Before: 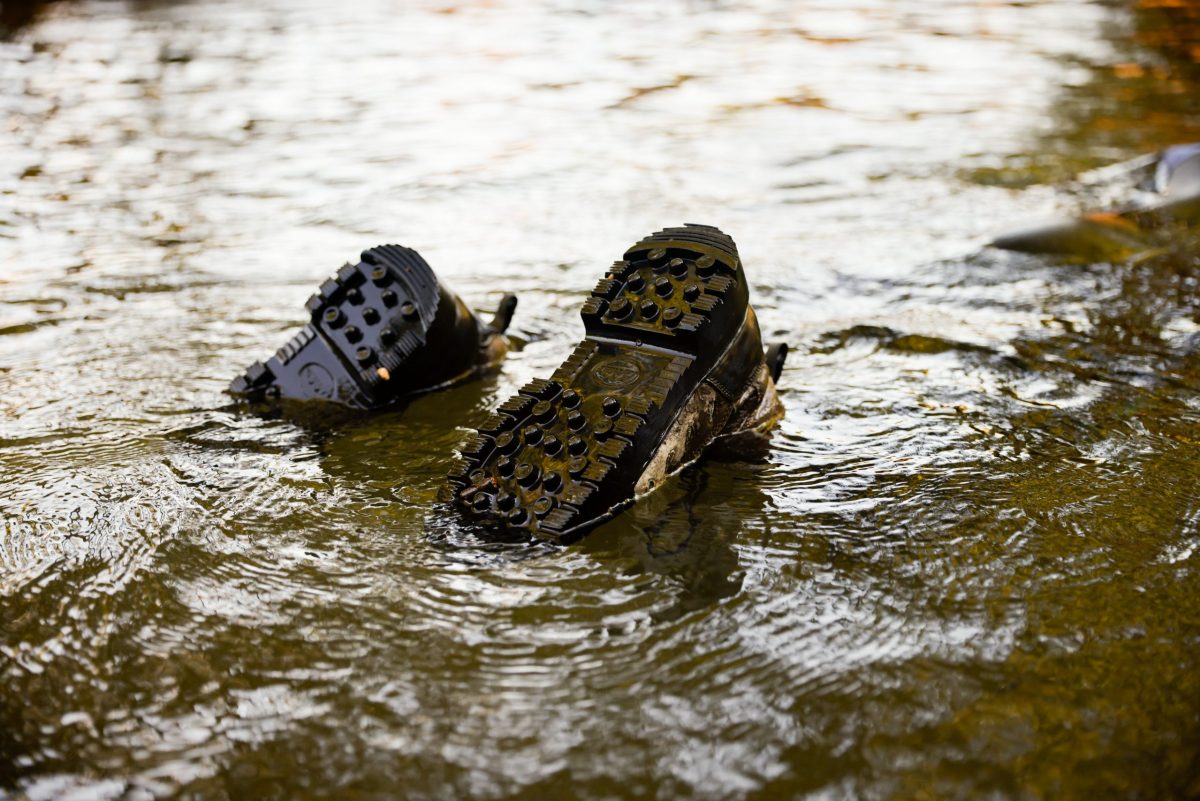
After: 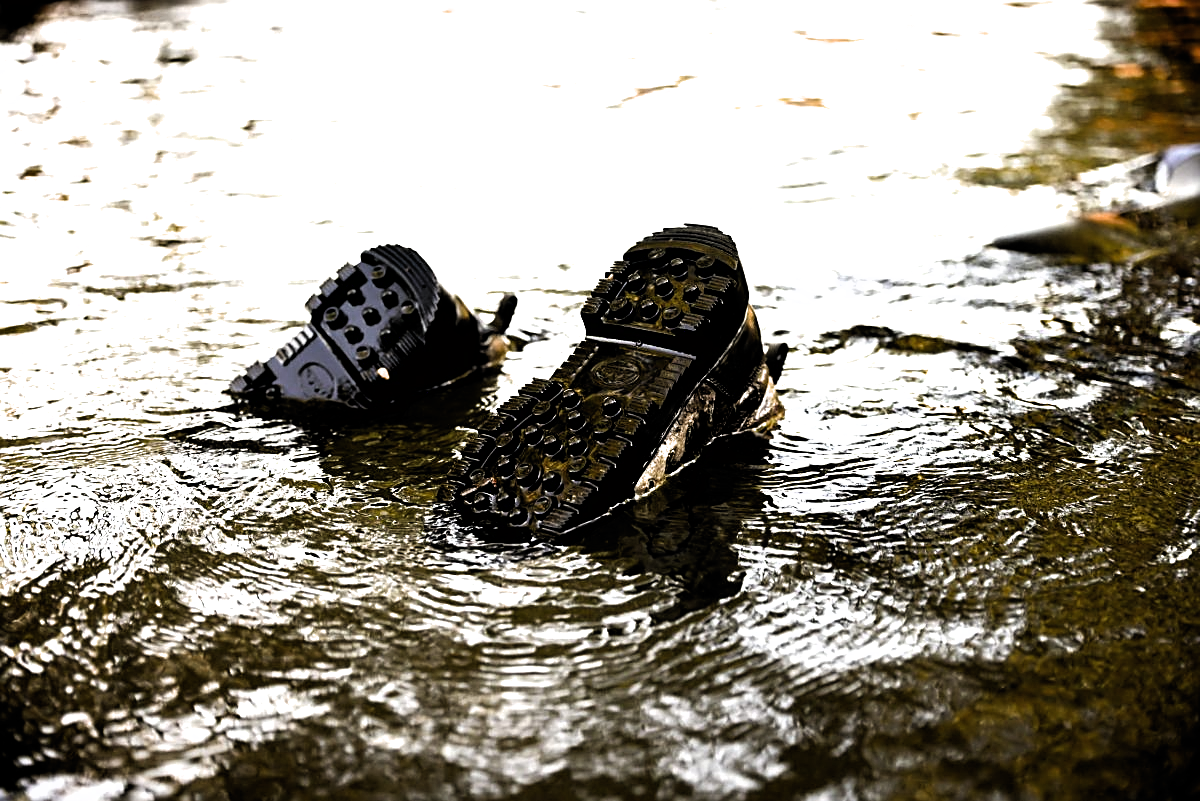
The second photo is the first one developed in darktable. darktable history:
sharpen: on, module defaults
exposure: exposure 0.219 EV, compensate exposure bias true, compensate highlight preservation false
filmic rgb: black relative exposure -8.29 EV, white relative exposure 2.21 EV, hardness 7.19, latitude 85.57%, contrast 1.712, highlights saturation mix -3.82%, shadows ↔ highlights balance -2.53%, color science v6 (2022)
